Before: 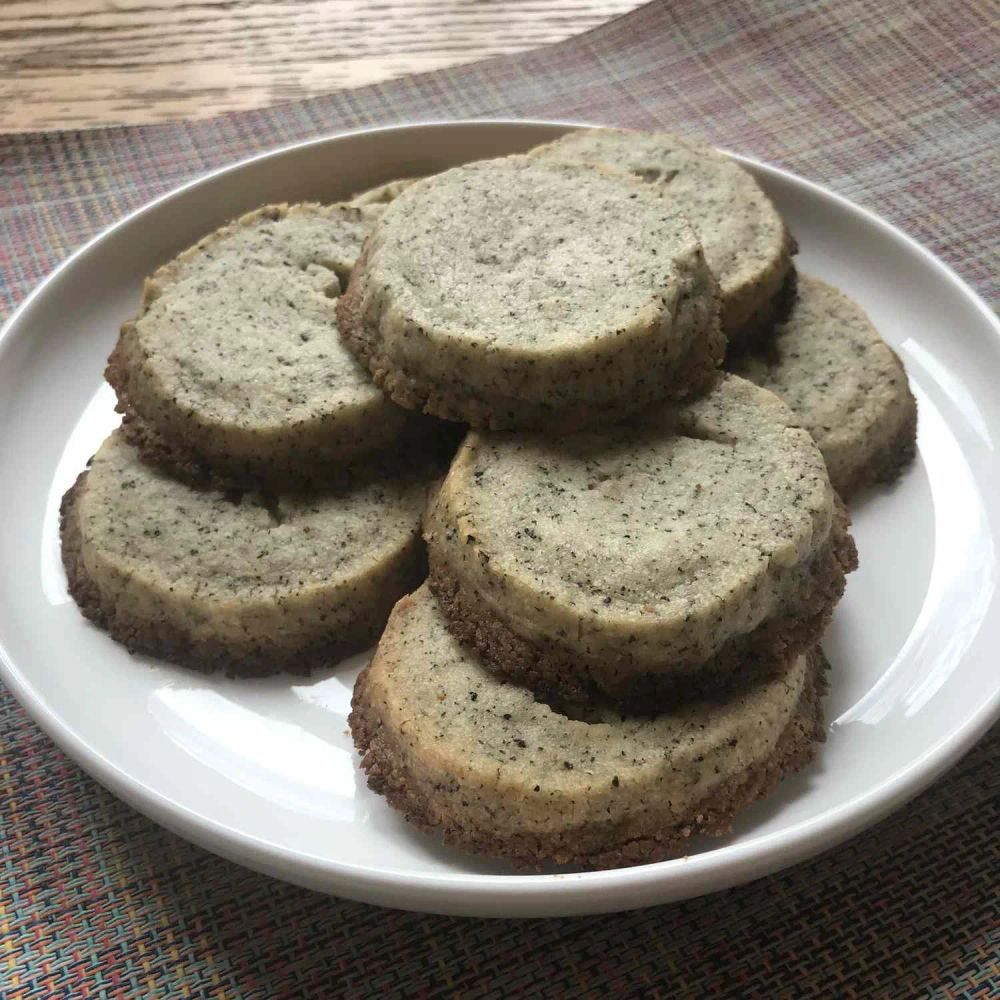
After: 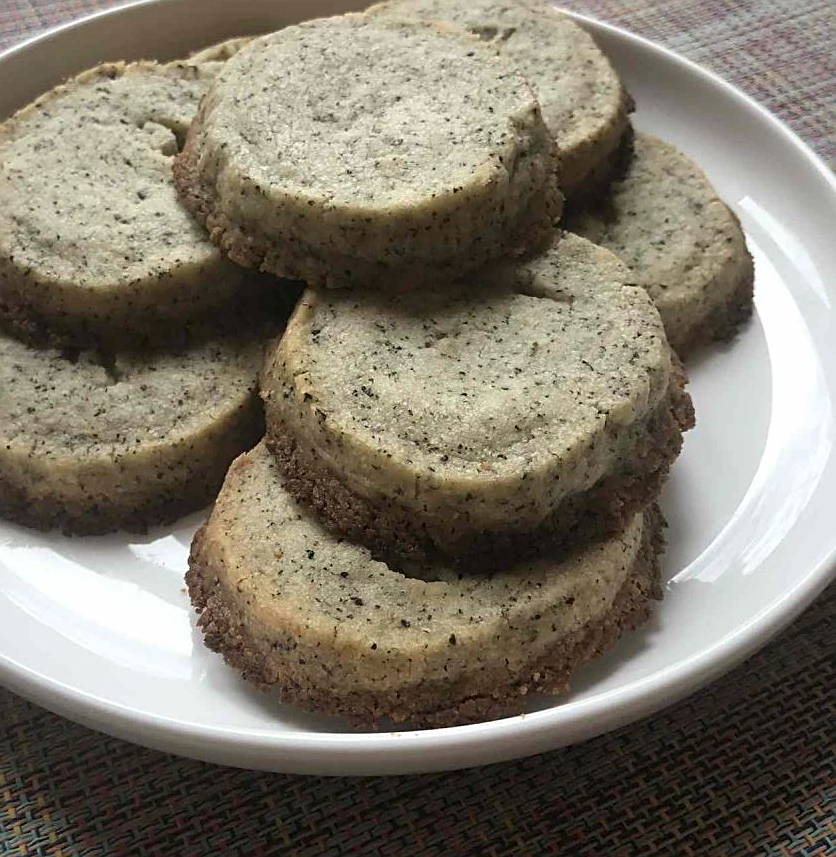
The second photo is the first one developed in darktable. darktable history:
crop: left 16.315%, top 14.246%
sharpen: on, module defaults
